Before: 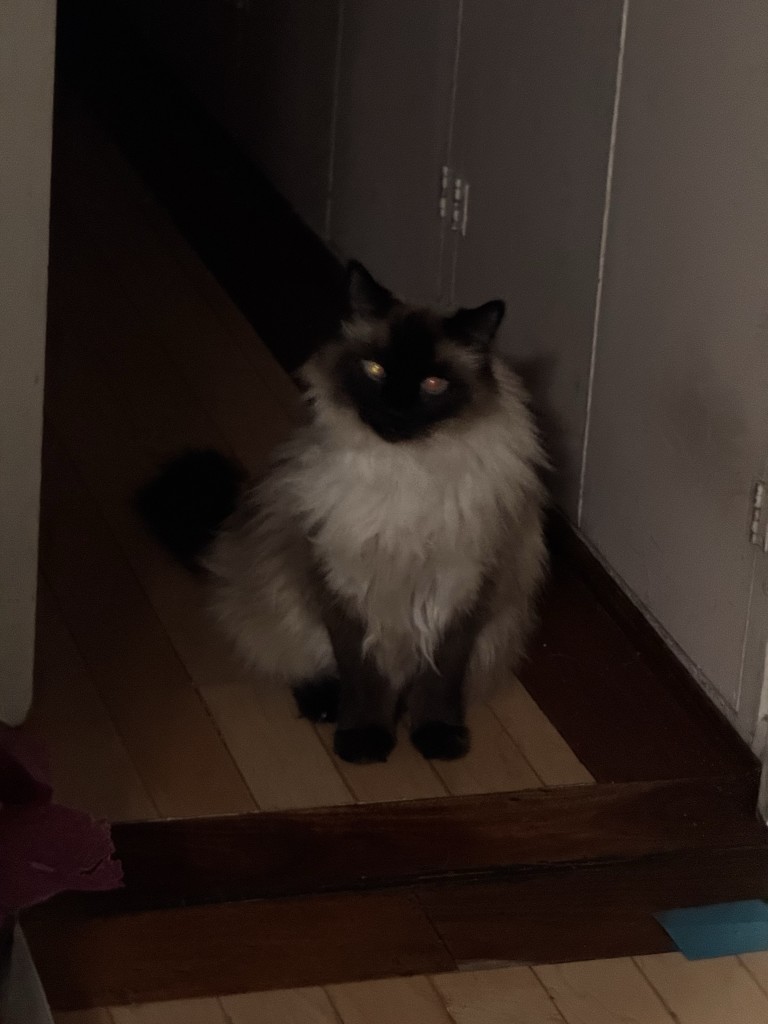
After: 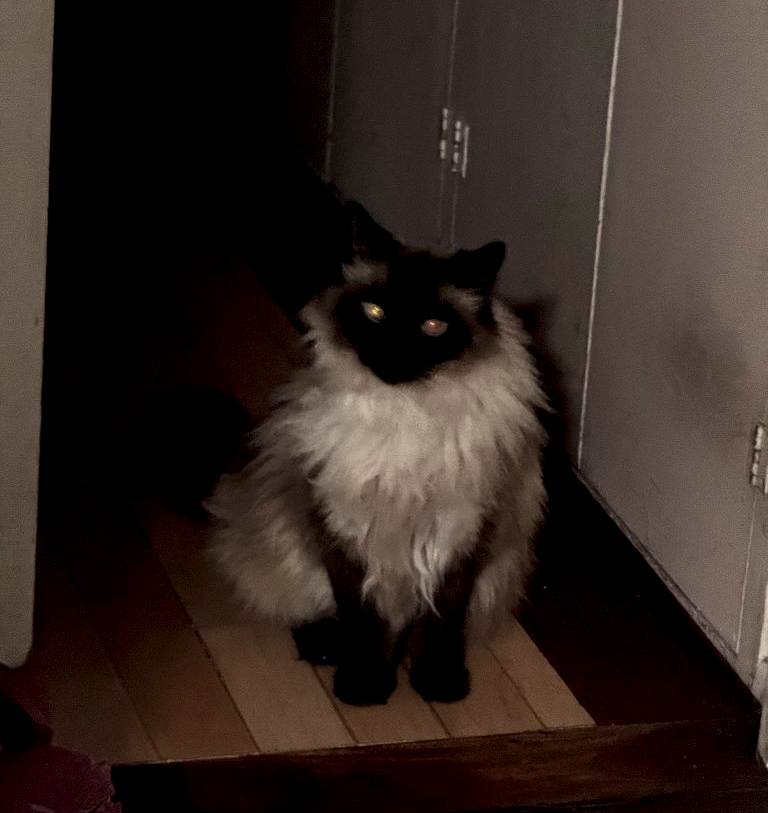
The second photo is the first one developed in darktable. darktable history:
crop and rotate: top 5.667%, bottom 14.937%
local contrast: highlights 19%, detail 186%
contrast brightness saturation: contrast 0.1, brightness 0.03, saturation 0.09
